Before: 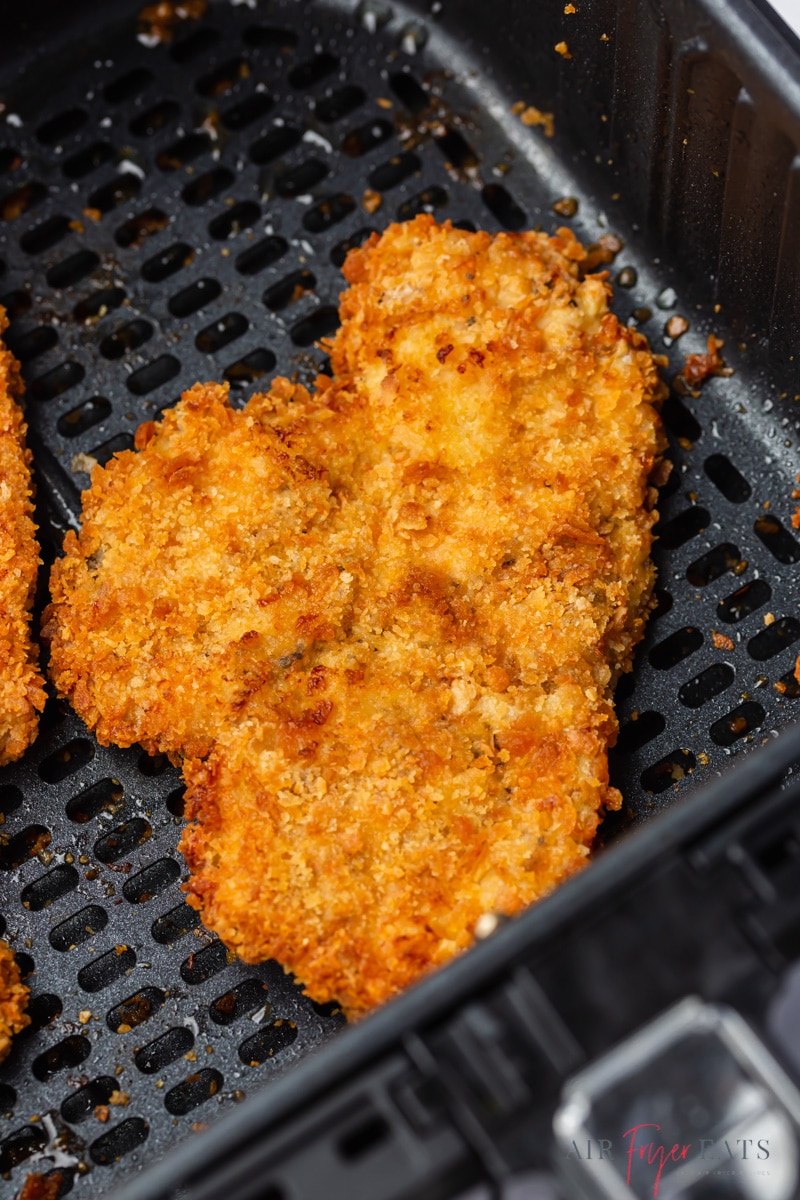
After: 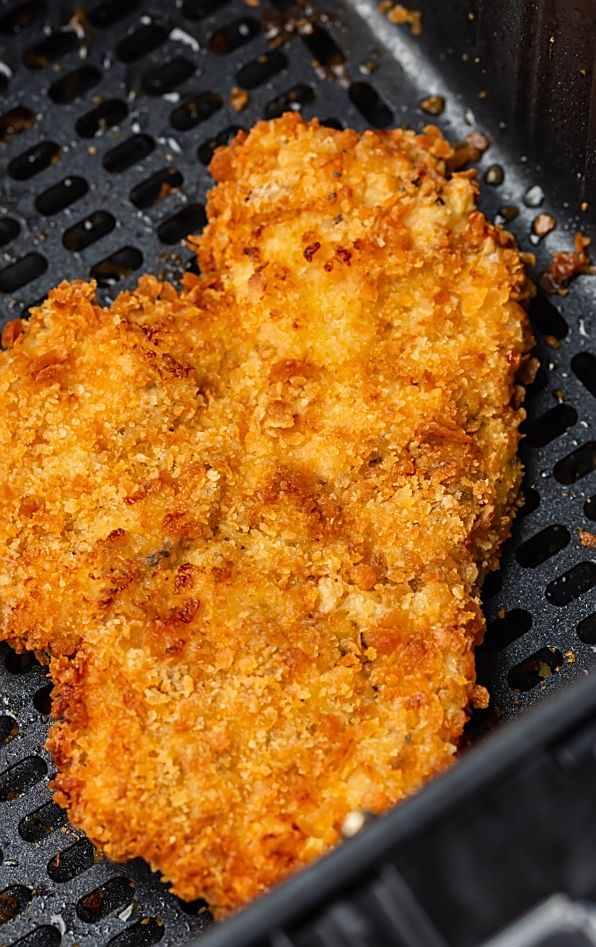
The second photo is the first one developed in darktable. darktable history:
sharpen: amount 0.489
crop: left 16.725%, top 8.553%, right 8.679%, bottom 12.461%
